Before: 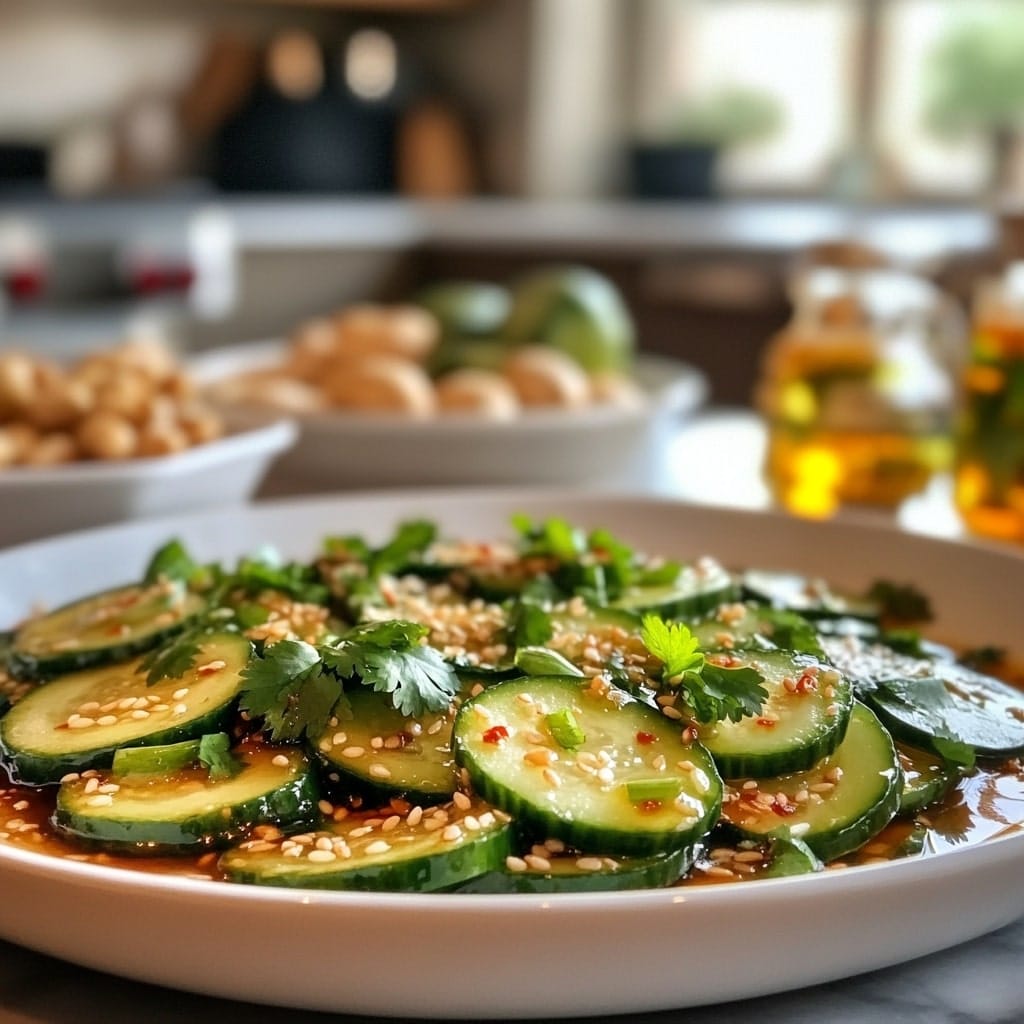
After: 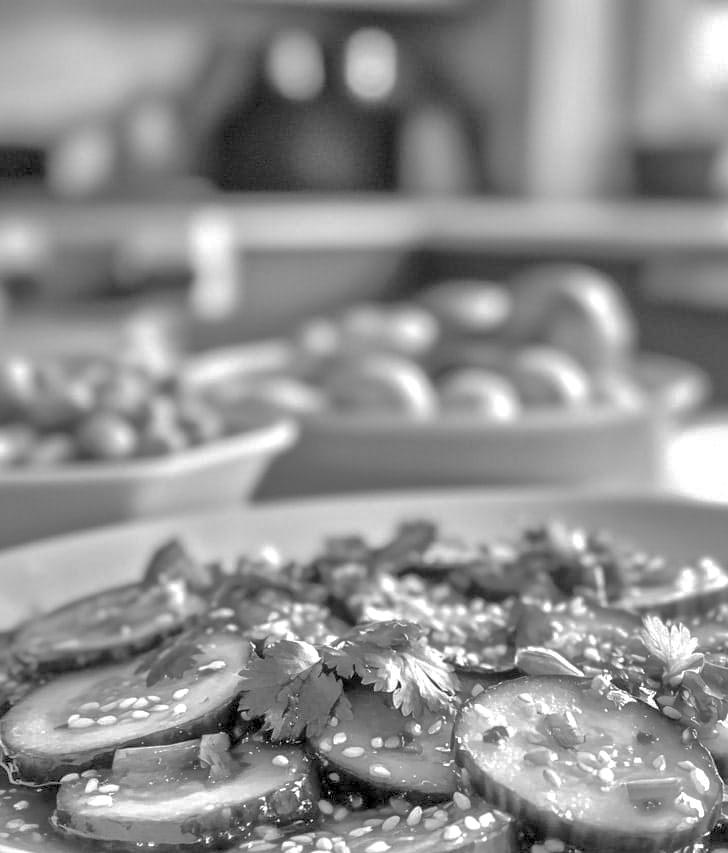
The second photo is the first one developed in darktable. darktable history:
crop: right 28.885%, bottom 16.626%
shadows and highlights: shadows 60, highlights -60
local contrast: on, module defaults
tone equalizer: -8 EV 2 EV, -7 EV 2 EV, -6 EV 2 EV, -5 EV 2 EV, -4 EV 2 EV, -3 EV 1.5 EV, -2 EV 1 EV, -1 EV 0.5 EV
monochrome: on, module defaults
